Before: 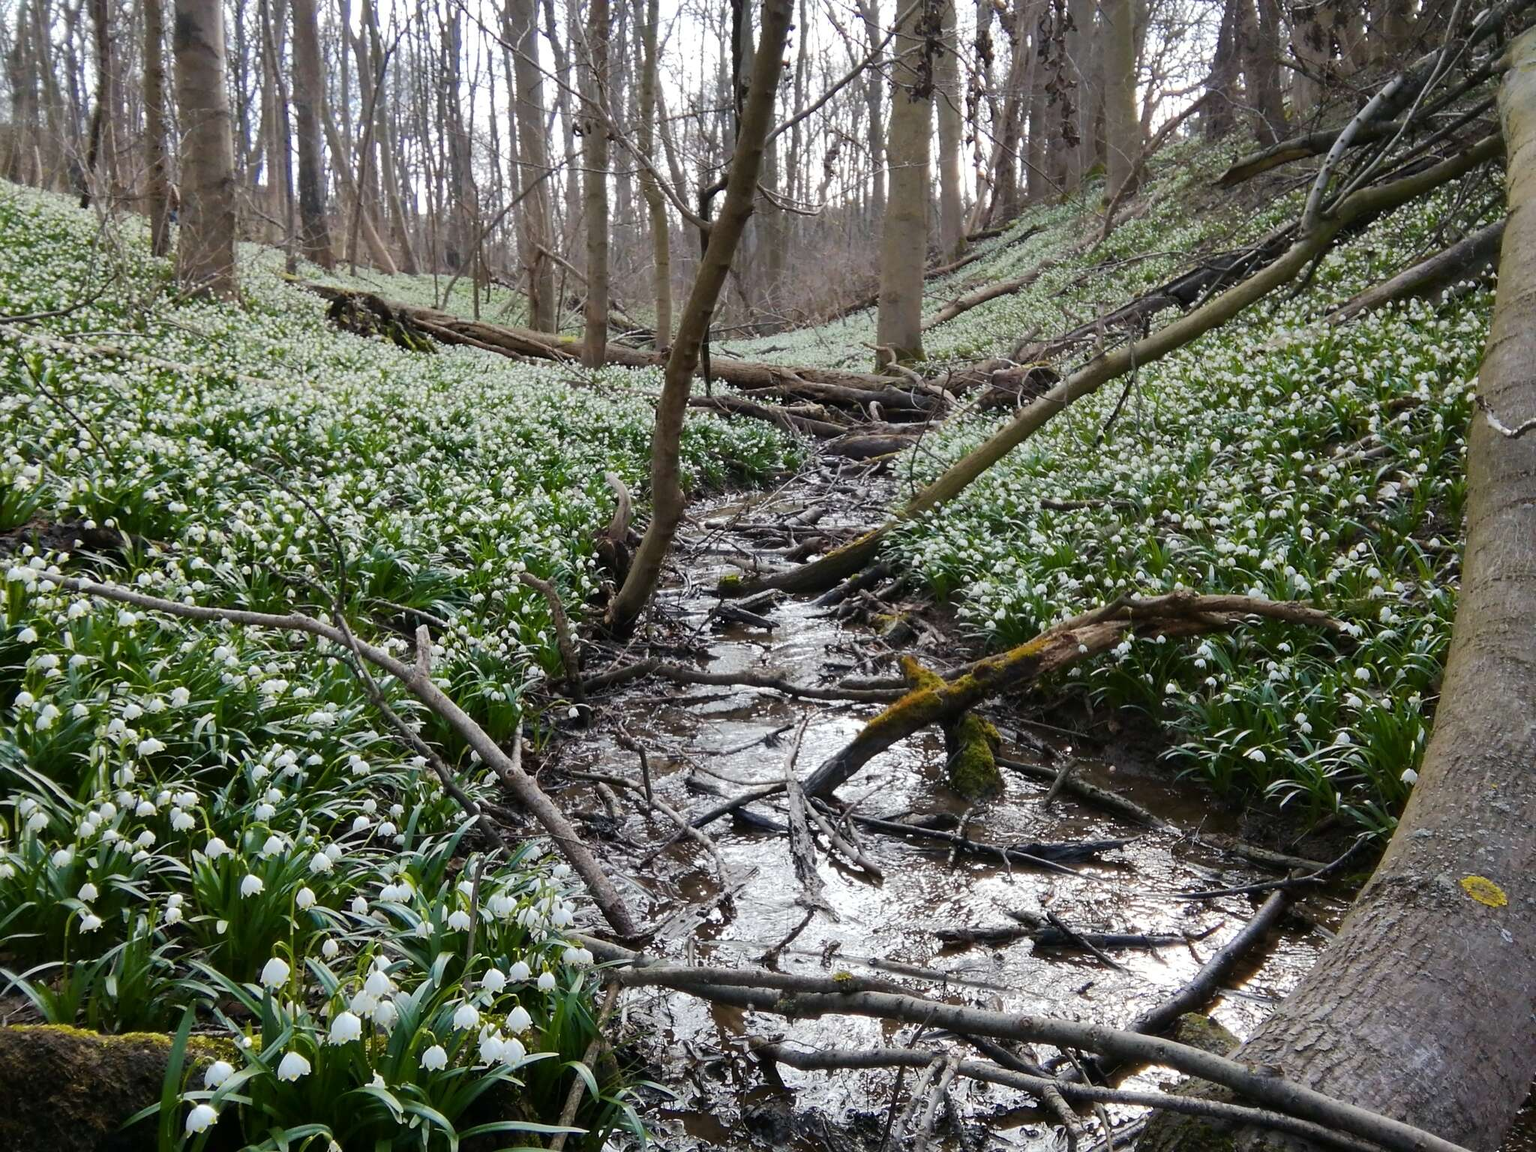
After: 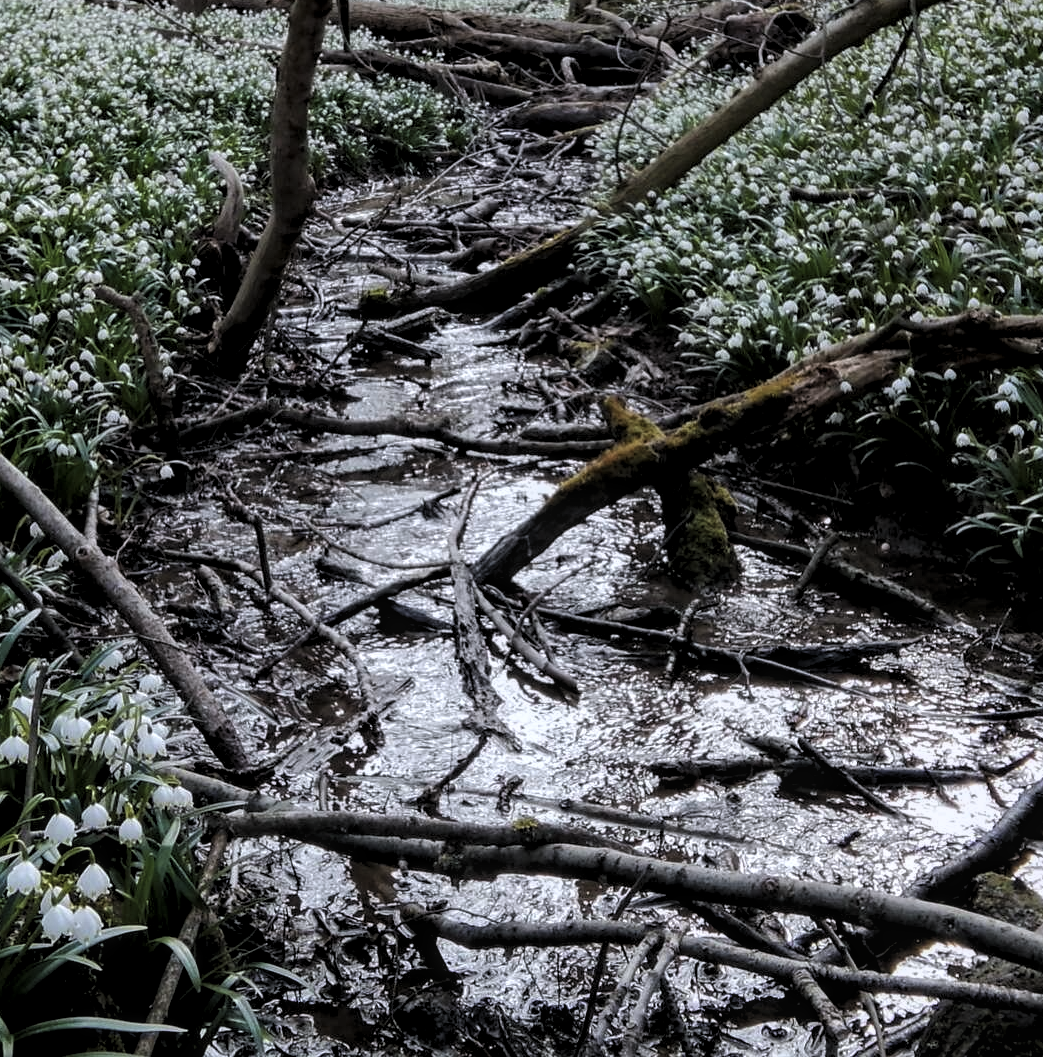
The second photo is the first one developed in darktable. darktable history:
crop and rotate: left 29.237%, top 31.152%, right 19.807%
local contrast: on, module defaults
levels: levels [0.116, 0.574, 1]
color calibration: illuminant as shot in camera, x 0.358, y 0.373, temperature 4628.91 K
color correction: saturation 0.8
